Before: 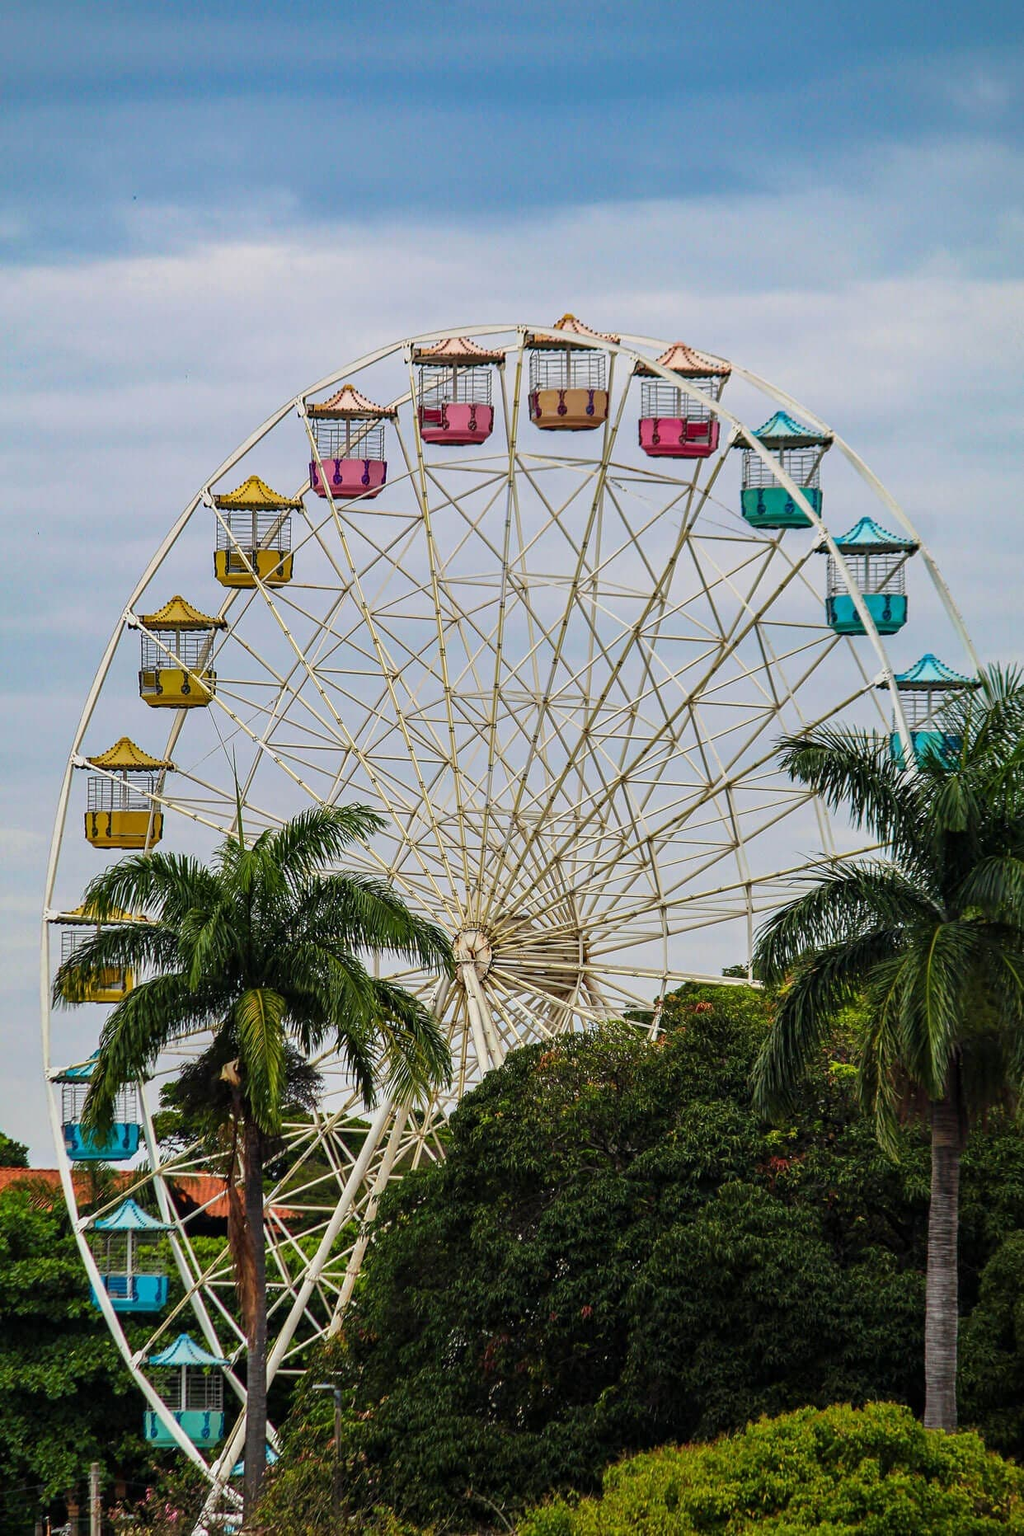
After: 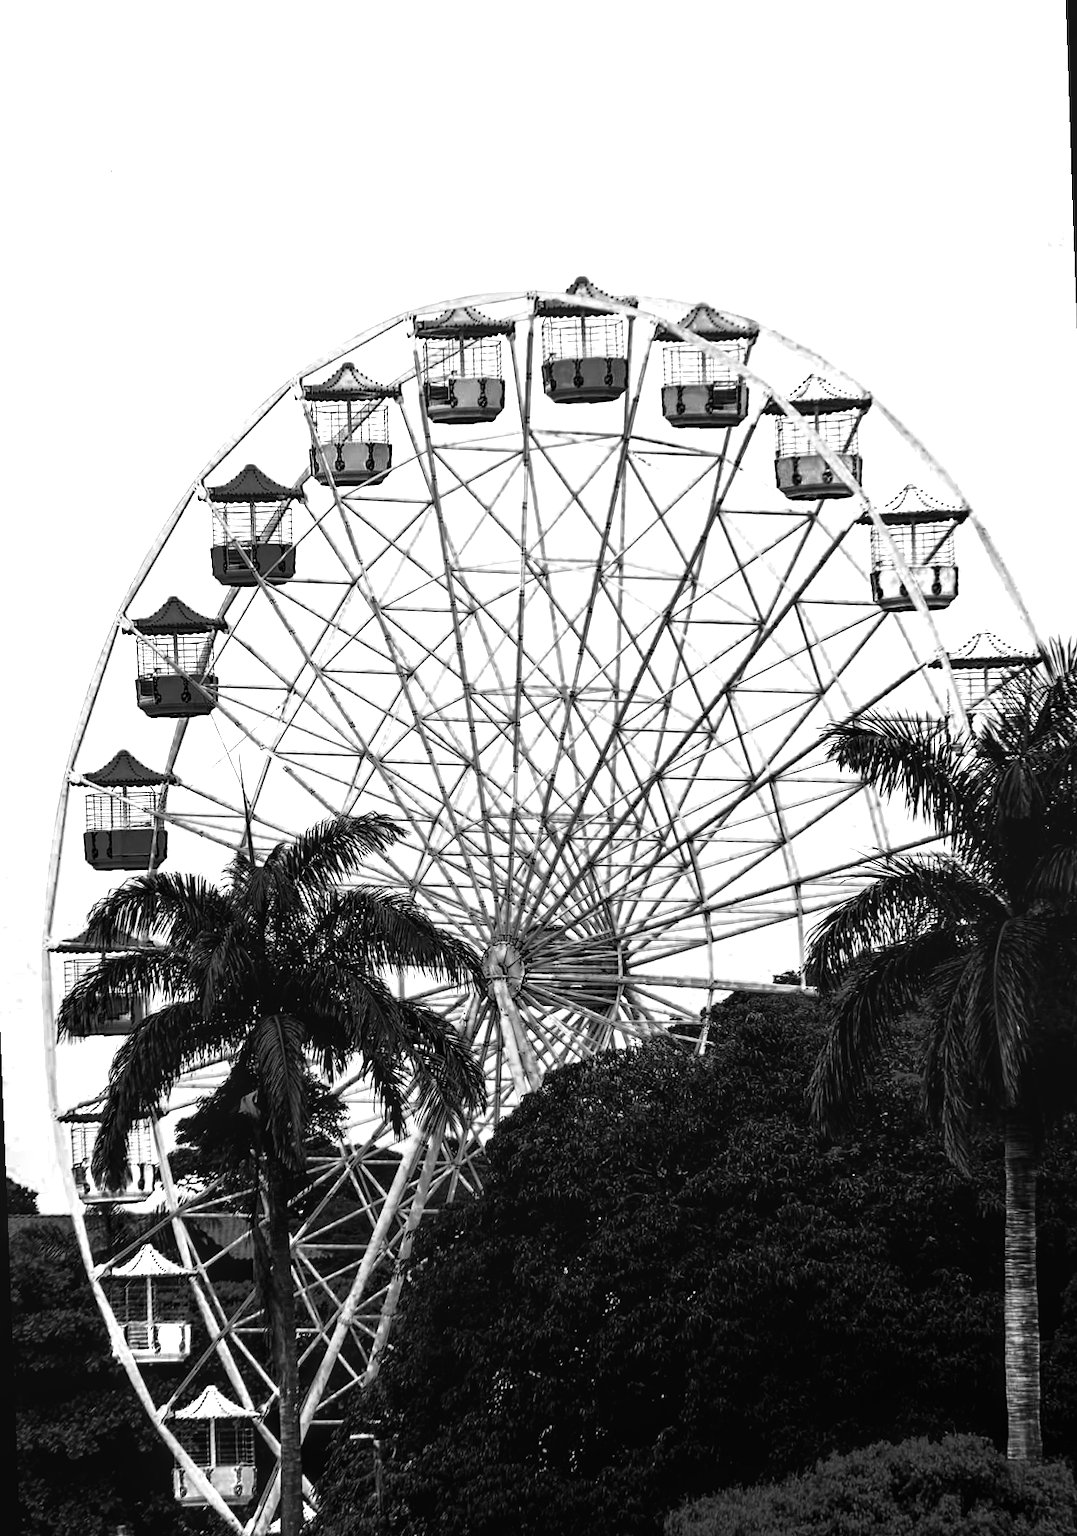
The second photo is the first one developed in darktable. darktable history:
white balance: red 0.983, blue 1.036
color zones: curves: ch0 [(0.287, 0.048) (0.493, 0.484) (0.737, 0.816)]; ch1 [(0, 0) (0.143, 0) (0.286, 0) (0.429, 0) (0.571, 0) (0.714, 0) (0.857, 0)]
tone curve: curves: ch0 [(0, 0.006) (0.046, 0.011) (0.13, 0.062) (0.338, 0.327) (0.494, 0.55) (0.728, 0.835) (1, 1)]; ch1 [(0, 0) (0.346, 0.324) (0.45, 0.431) (0.5, 0.5) (0.522, 0.517) (0.55, 0.57) (1, 1)]; ch2 [(0, 0) (0.453, 0.418) (0.5, 0.5) (0.526, 0.524) (0.554, 0.598) (0.622, 0.679) (0.707, 0.761) (1, 1)], color space Lab, independent channels, preserve colors none
local contrast: on, module defaults
rotate and perspective: rotation -2.12°, lens shift (vertical) 0.009, lens shift (horizontal) -0.008, automatic cropping original format, crop left 0.036, crop right 0.964, crop top 0.05, crop bottom 0.959
contrast brightness saturation: saturation -0.05
tone equalizer: -8 EV -0.75 EV, -7 EV -0.7 EV, -6 EV -0.6 EV, -5 EV -0.4 EV, -3 EV 0.4 EV, -2 EV 0.6 EV, -1 EV 0.7 EV, +0 EV 0.75 EV, edges refinement/feathering 500, mask exposure compensation -1.57 EV, preserve details no
